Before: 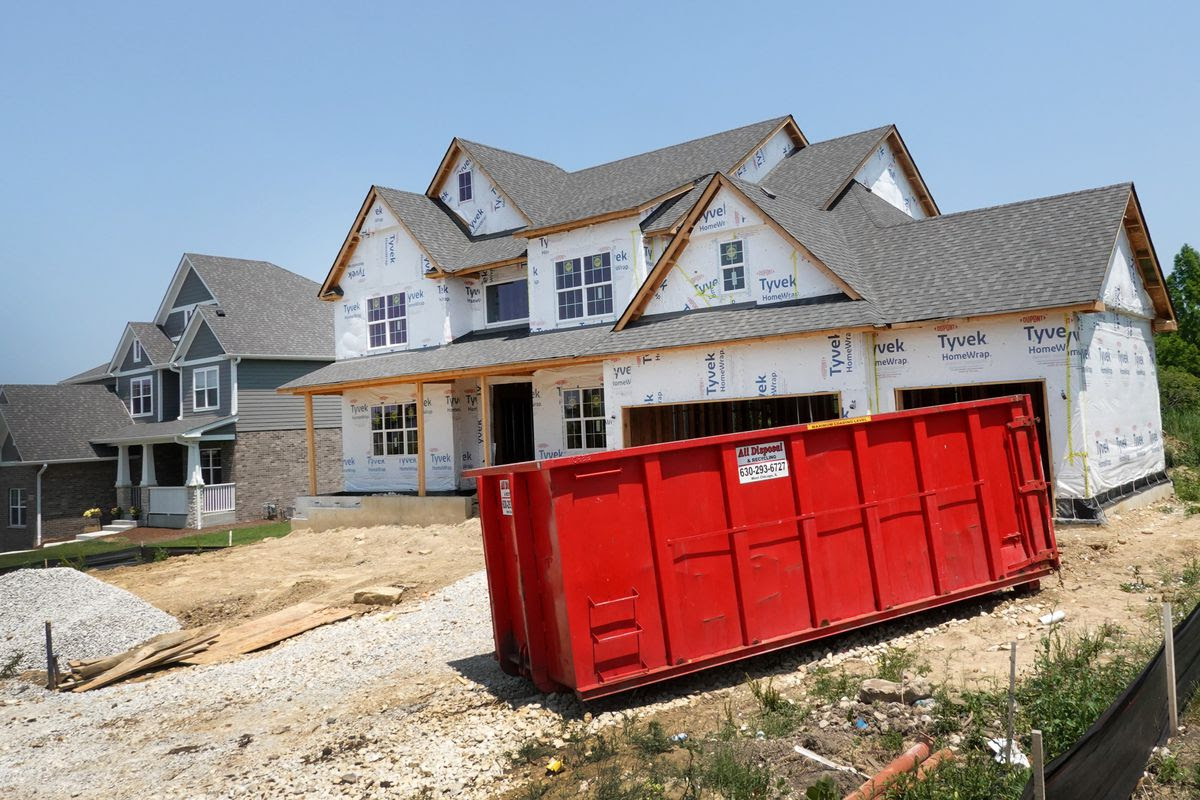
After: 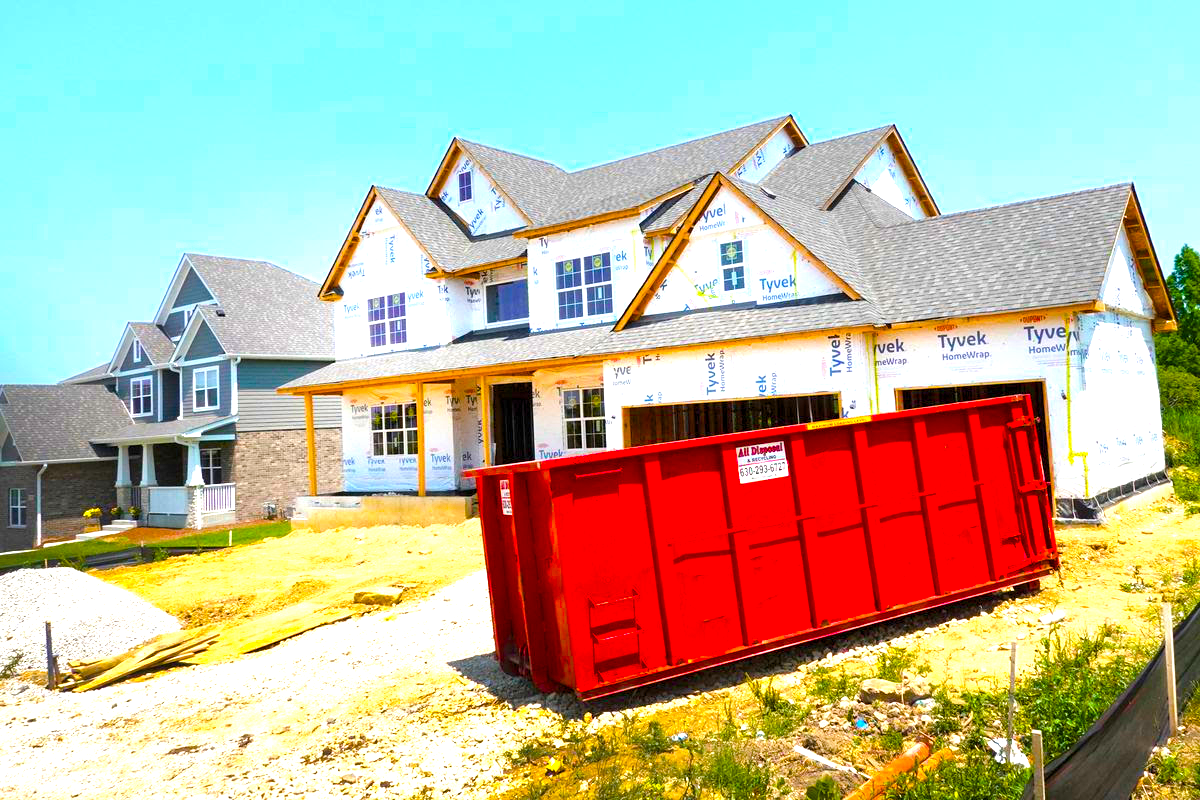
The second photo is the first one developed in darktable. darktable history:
color balance rgb: perceptual saturation grading › global saturation 66.219%, perceptual saturation grading › highlights 59.306%, perceptual saturation grading › mid-tones 49.922%, perceptual saturation grading › shadows 49.923%
exposure: exposure 1.227 EV, compensate highlight preservation false
